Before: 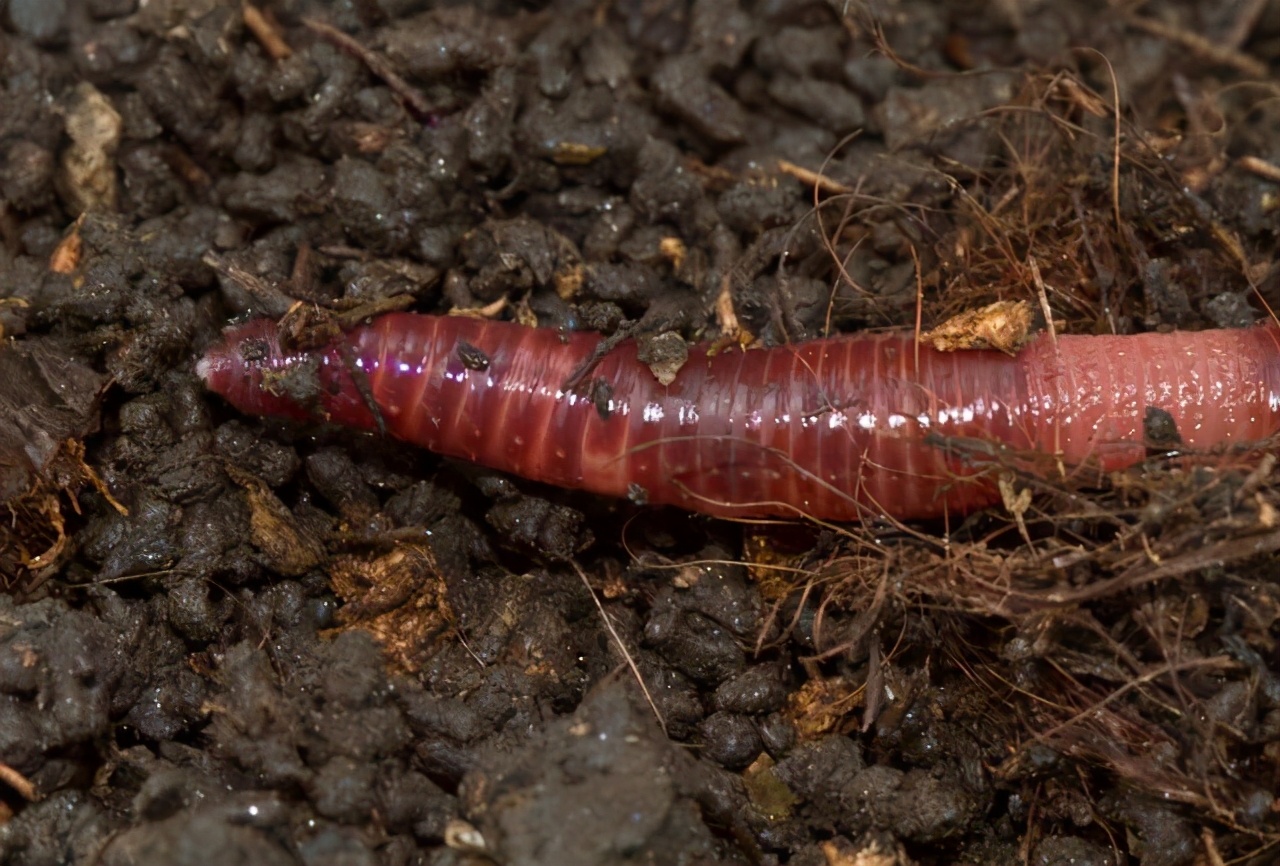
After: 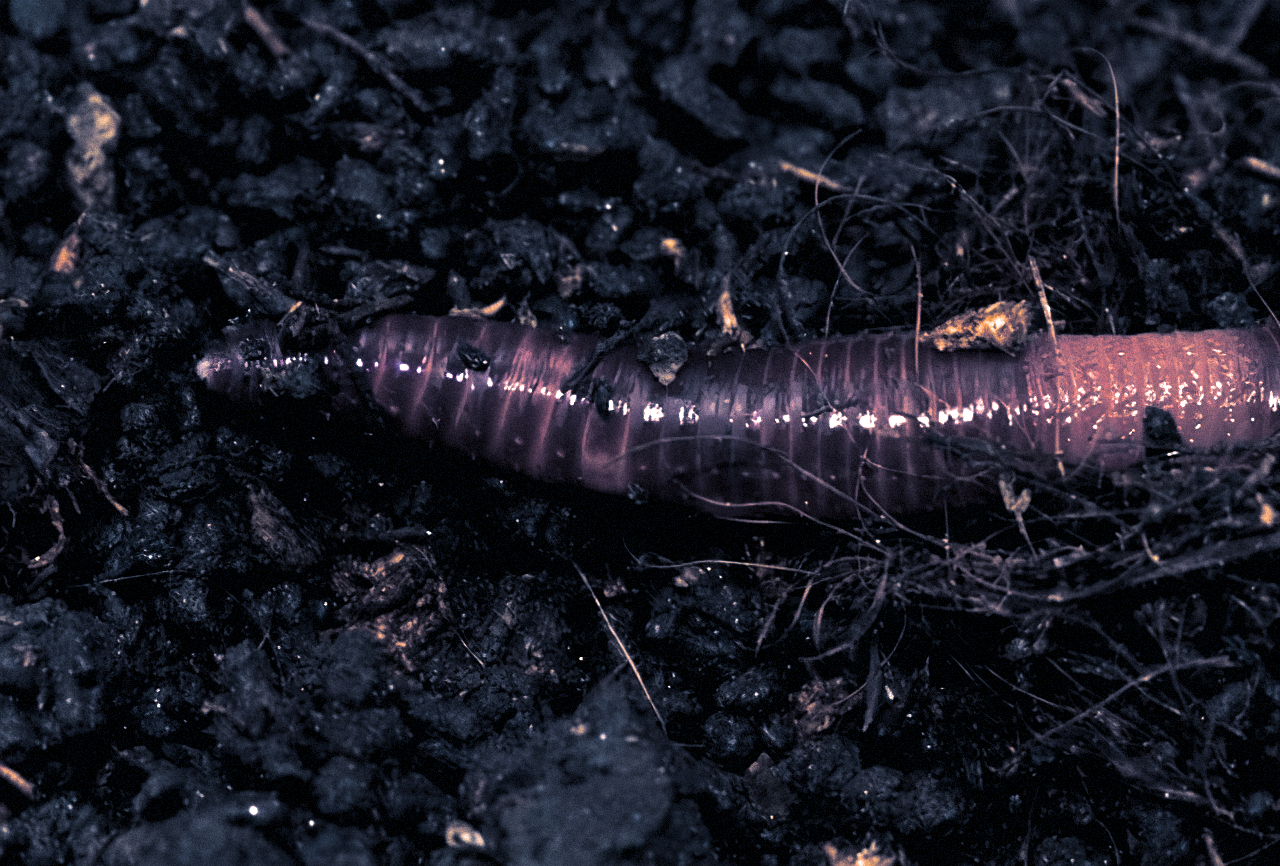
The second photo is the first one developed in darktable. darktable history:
levels: levels [0.052, 0.496, 0.908]
white balance: red 1.05, blue 1.072
color balance rgb: shadows lift › luminance -10%, power › luminance -9%, linear chroma grading › global chroma 10%, global vibrance 10%, contrast 15%, saturation formula JzAzBz (2021)
grain: mid-tones bias 0%
split-toning: shadows › hue 226.8°, shadows › saturation 0.56, highlights › hue 28.8°, balance -40, compress 0%
